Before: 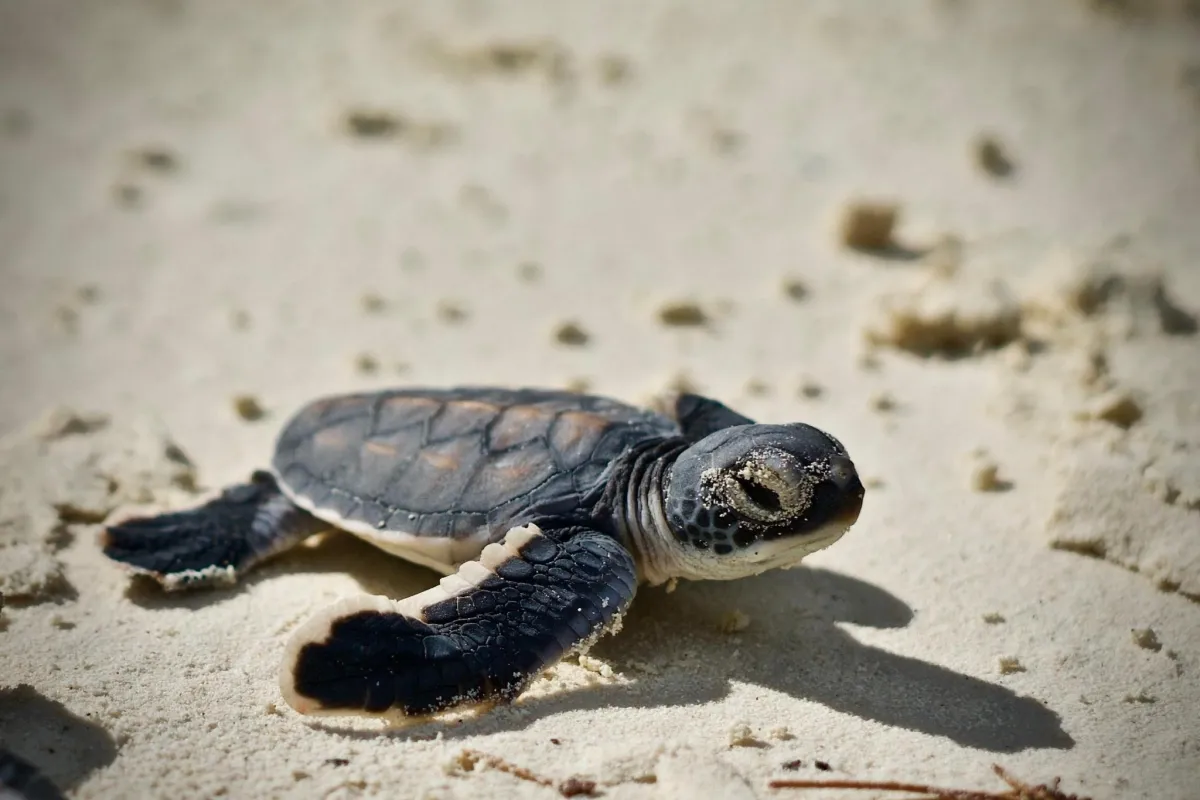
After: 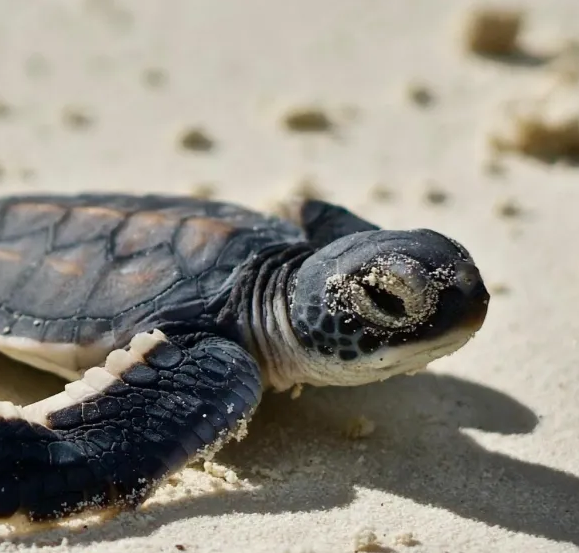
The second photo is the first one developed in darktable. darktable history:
crop: left 31.331%, top 24.26%, right 20.37%, bottom 6.582%
